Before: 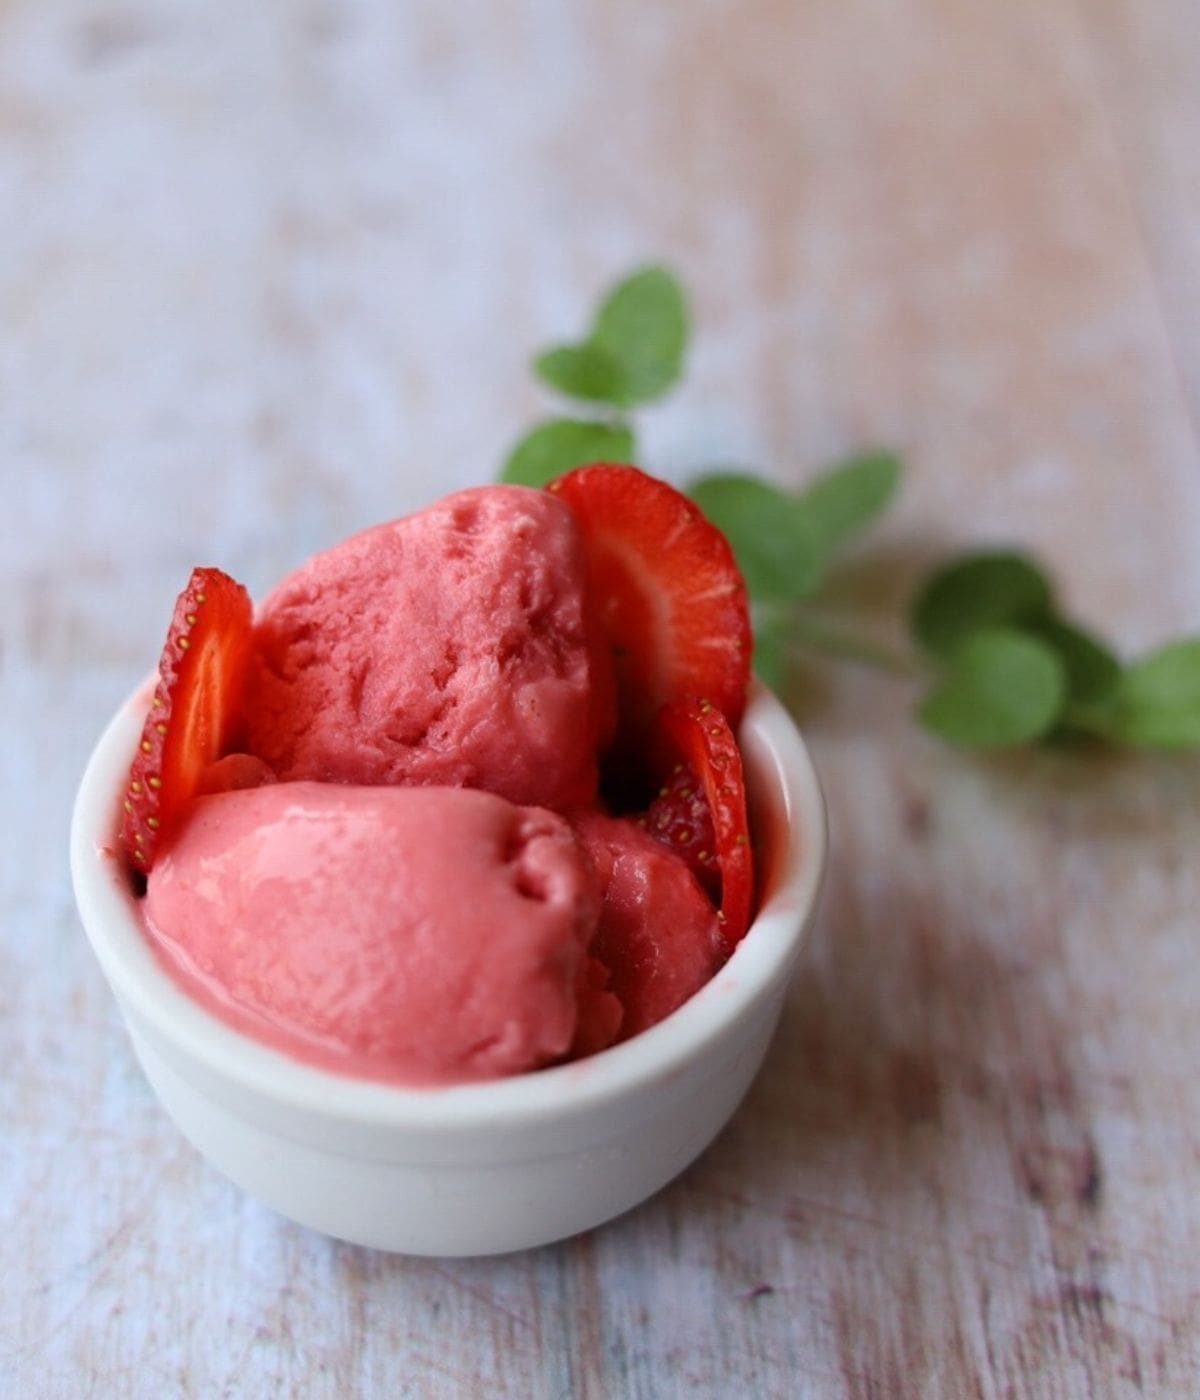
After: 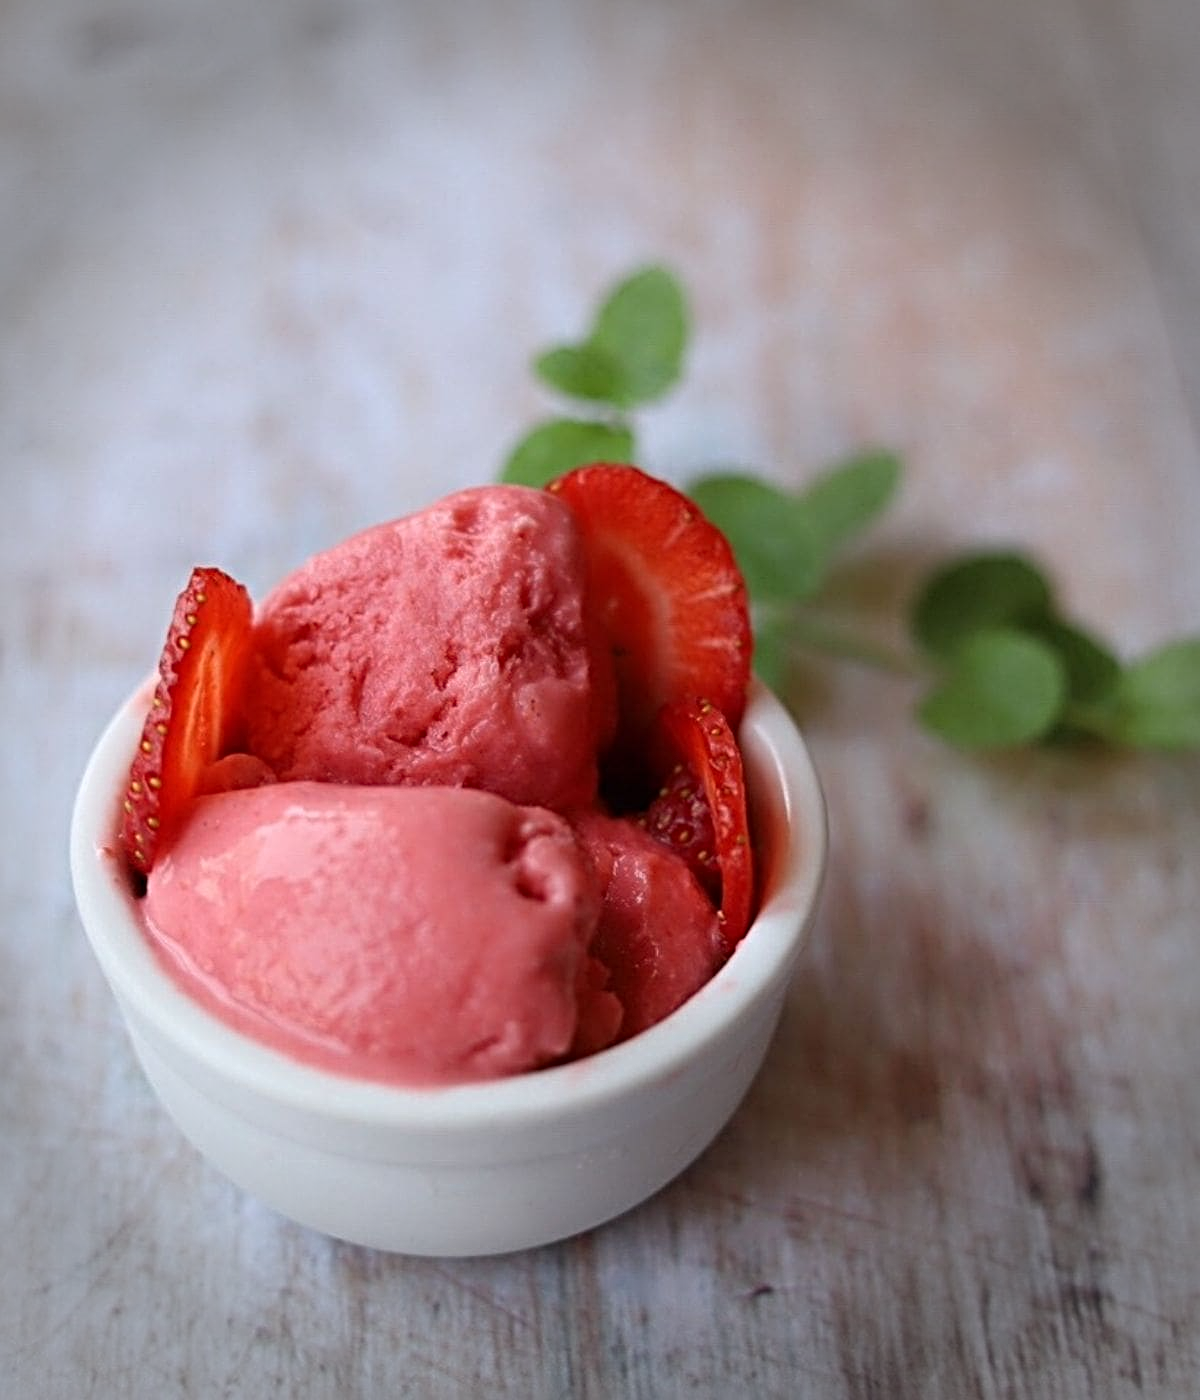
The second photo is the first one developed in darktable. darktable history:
sharpen: radius 4.884
vignetting: fall-off start 76.51%, fall-off radius 27.67%, width/height ratio 0.978
